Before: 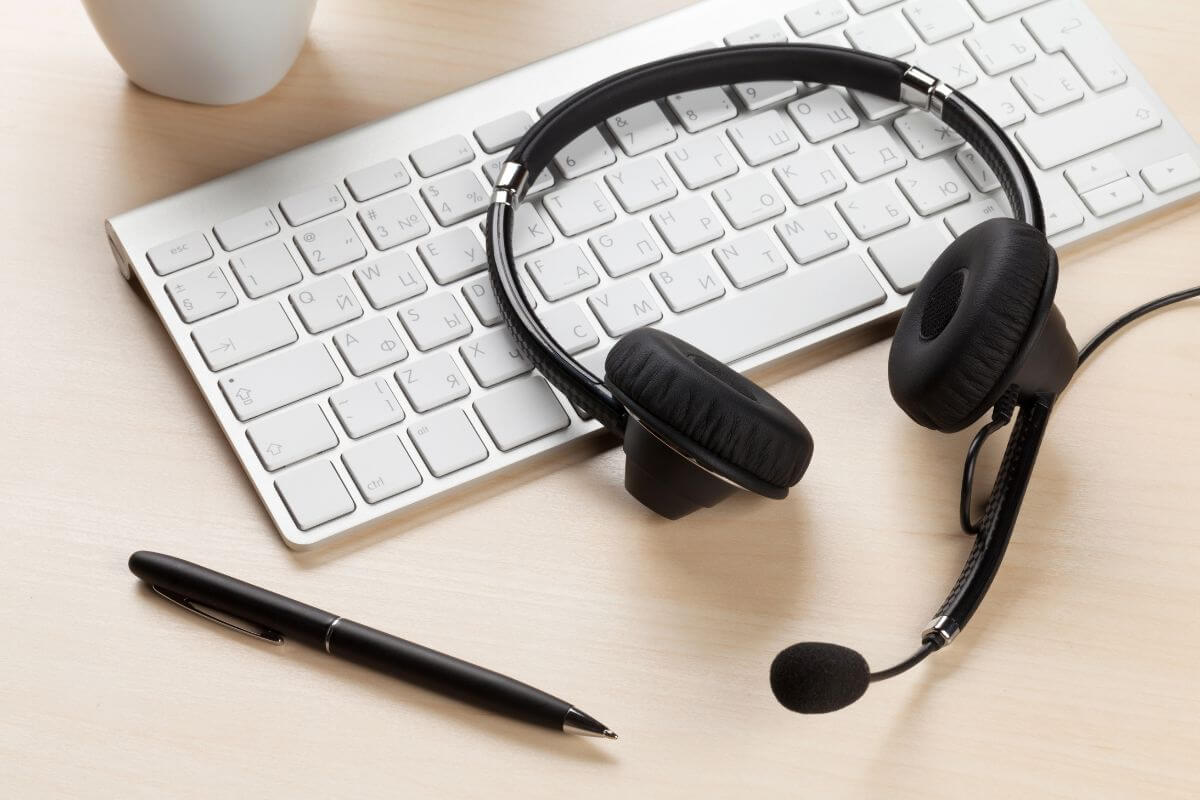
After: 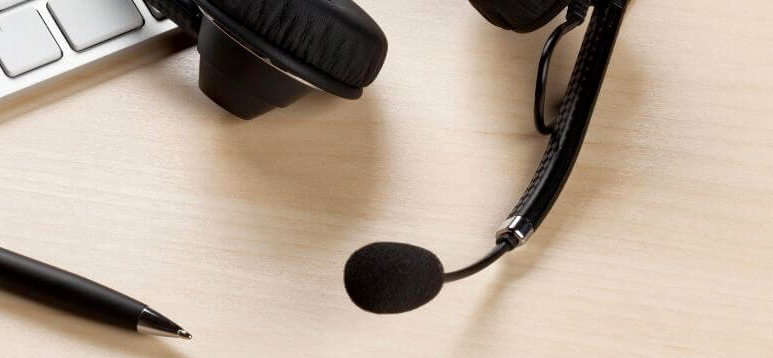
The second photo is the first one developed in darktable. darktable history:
crop and rotate: left 35.509%, top 50.238%, bottom 4.934%
local contrast: mode bilateral grid, contrast 20, coarseness 50, detail 132%, midtone range 0.2
haze removal: compatibility mode true, adaptive false
